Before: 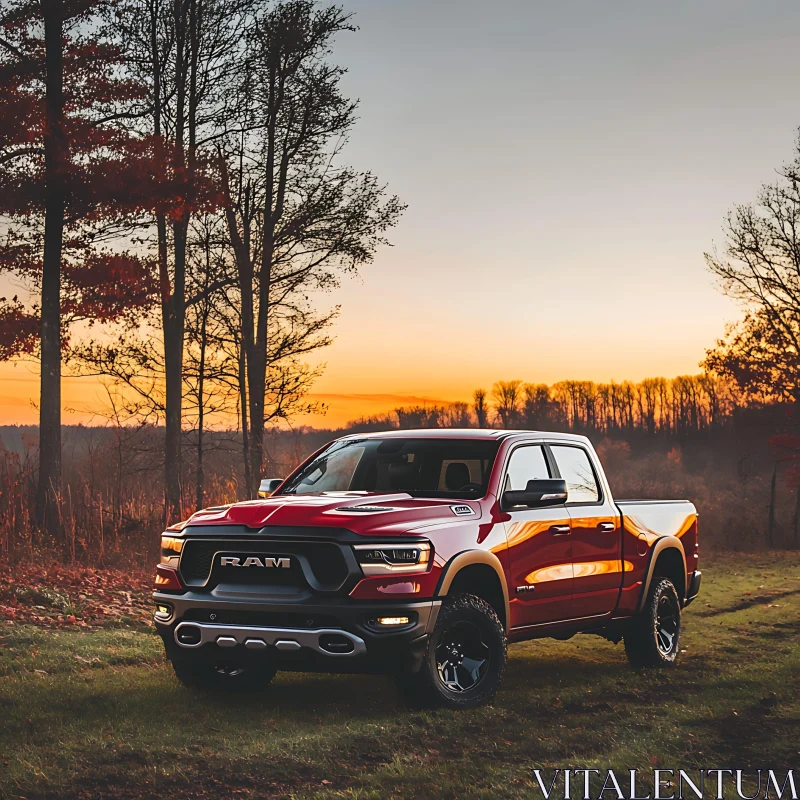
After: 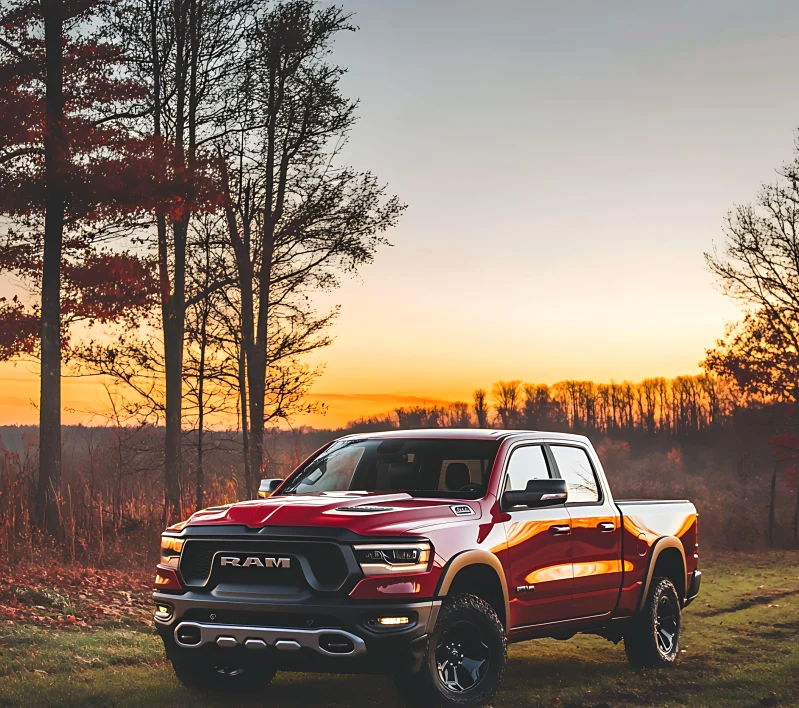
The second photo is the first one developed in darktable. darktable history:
crop and rotate: top 0%, bottom 11.444%
exposure: exposure 0.201 EV, compensate highlight preservation false
